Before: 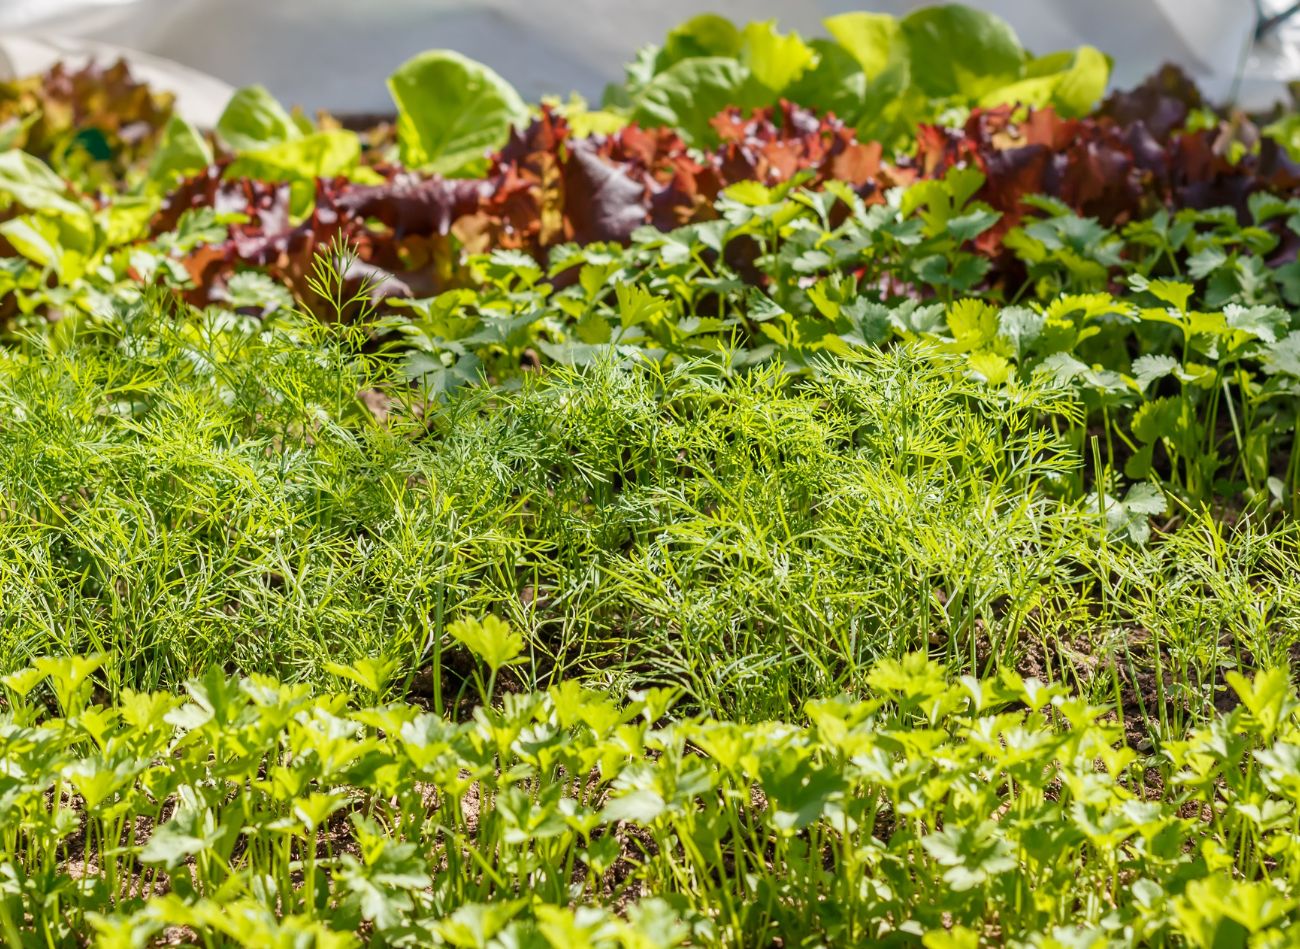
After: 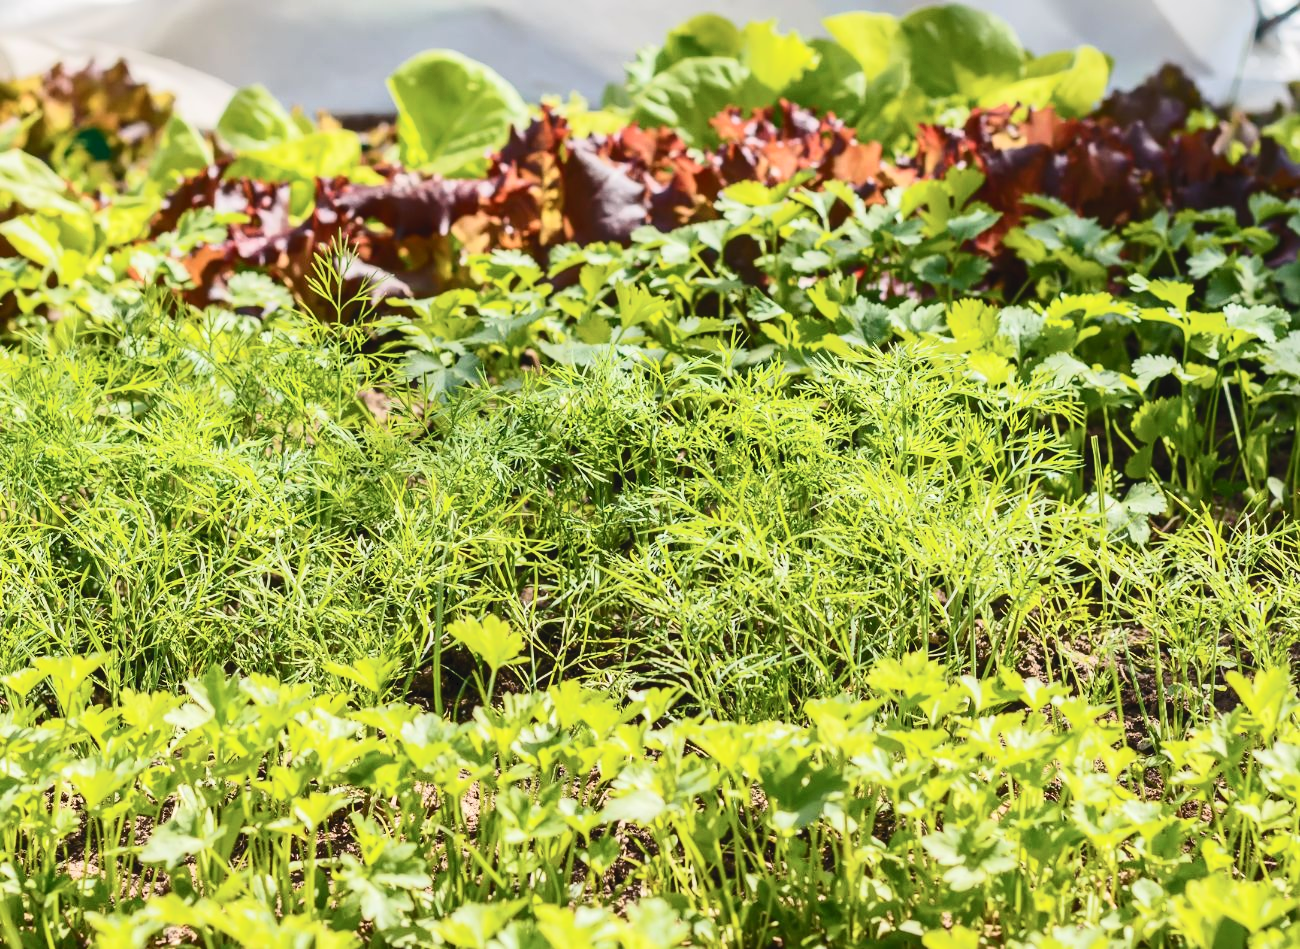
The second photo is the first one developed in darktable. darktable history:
tone curve: curves: ch0 [(0, 0) (0.003, 0.045) (0.011, 0.054) (0.025, 0.069) (0.044, 0.083) (0.069, 0.101) (0.1, 0.119) (0.136, 0.146) (0.177, 0.177) (0.224, 0.221) (0.277, 0.277) (0.335, 0.362) (0.399, 0.452) (0.468, 0.571) (0.543, 0.666) (0.623, 0.758) (0.709, 0.853) (0.801, 0.896) (0.898, 0.945) (1, 1)], color space Lab, independent channels, preserve colors none
